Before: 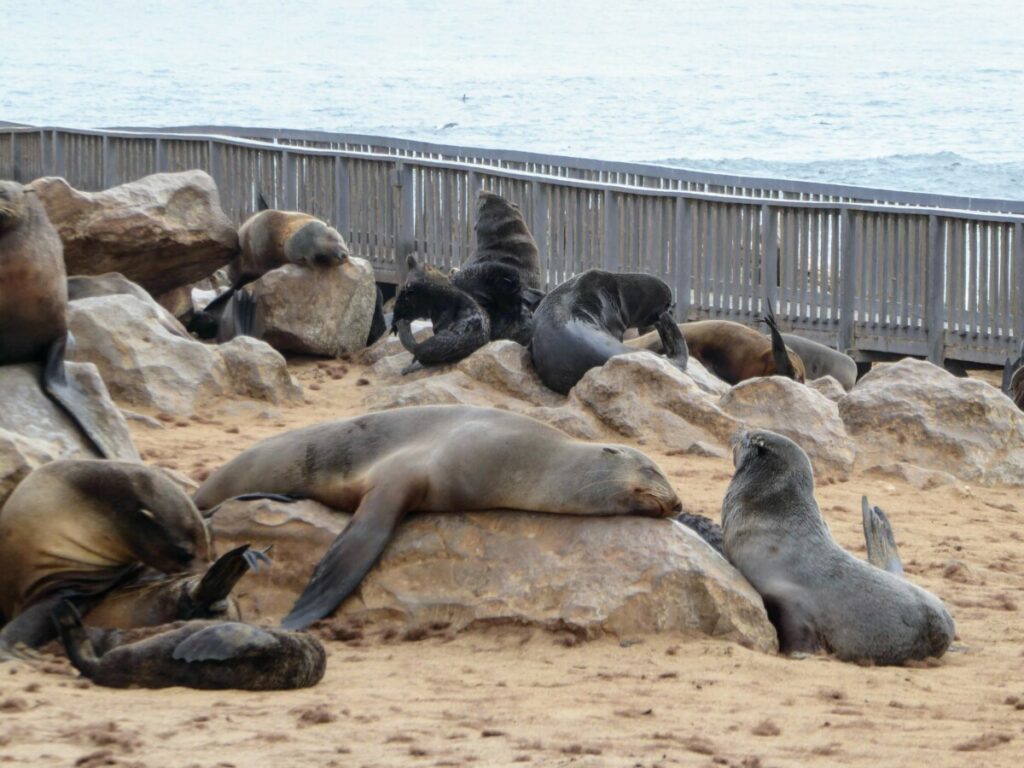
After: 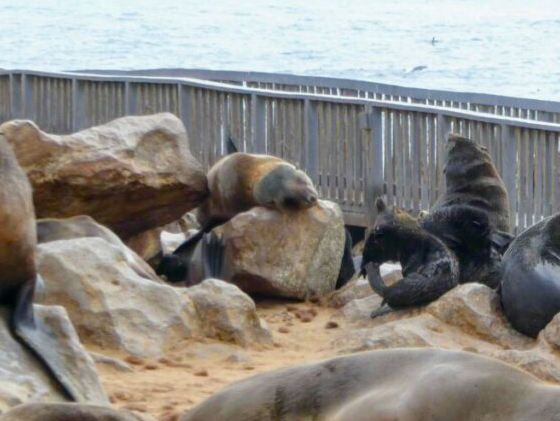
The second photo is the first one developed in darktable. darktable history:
crop and rotate: left 3.047%, top 7.509%, right 42.236%, bottom 37.598%
color balance rgb: perceptual saturation grading › global saturation 35%, perceptual saturation grading › highlights -30%, perceptual saturation grading › shadows 35%, perceptual brilliance grading › global brilliance 3%, perceptual brilliance grading › highlights -3%, perceptual brilliance grading › shadows 3%
